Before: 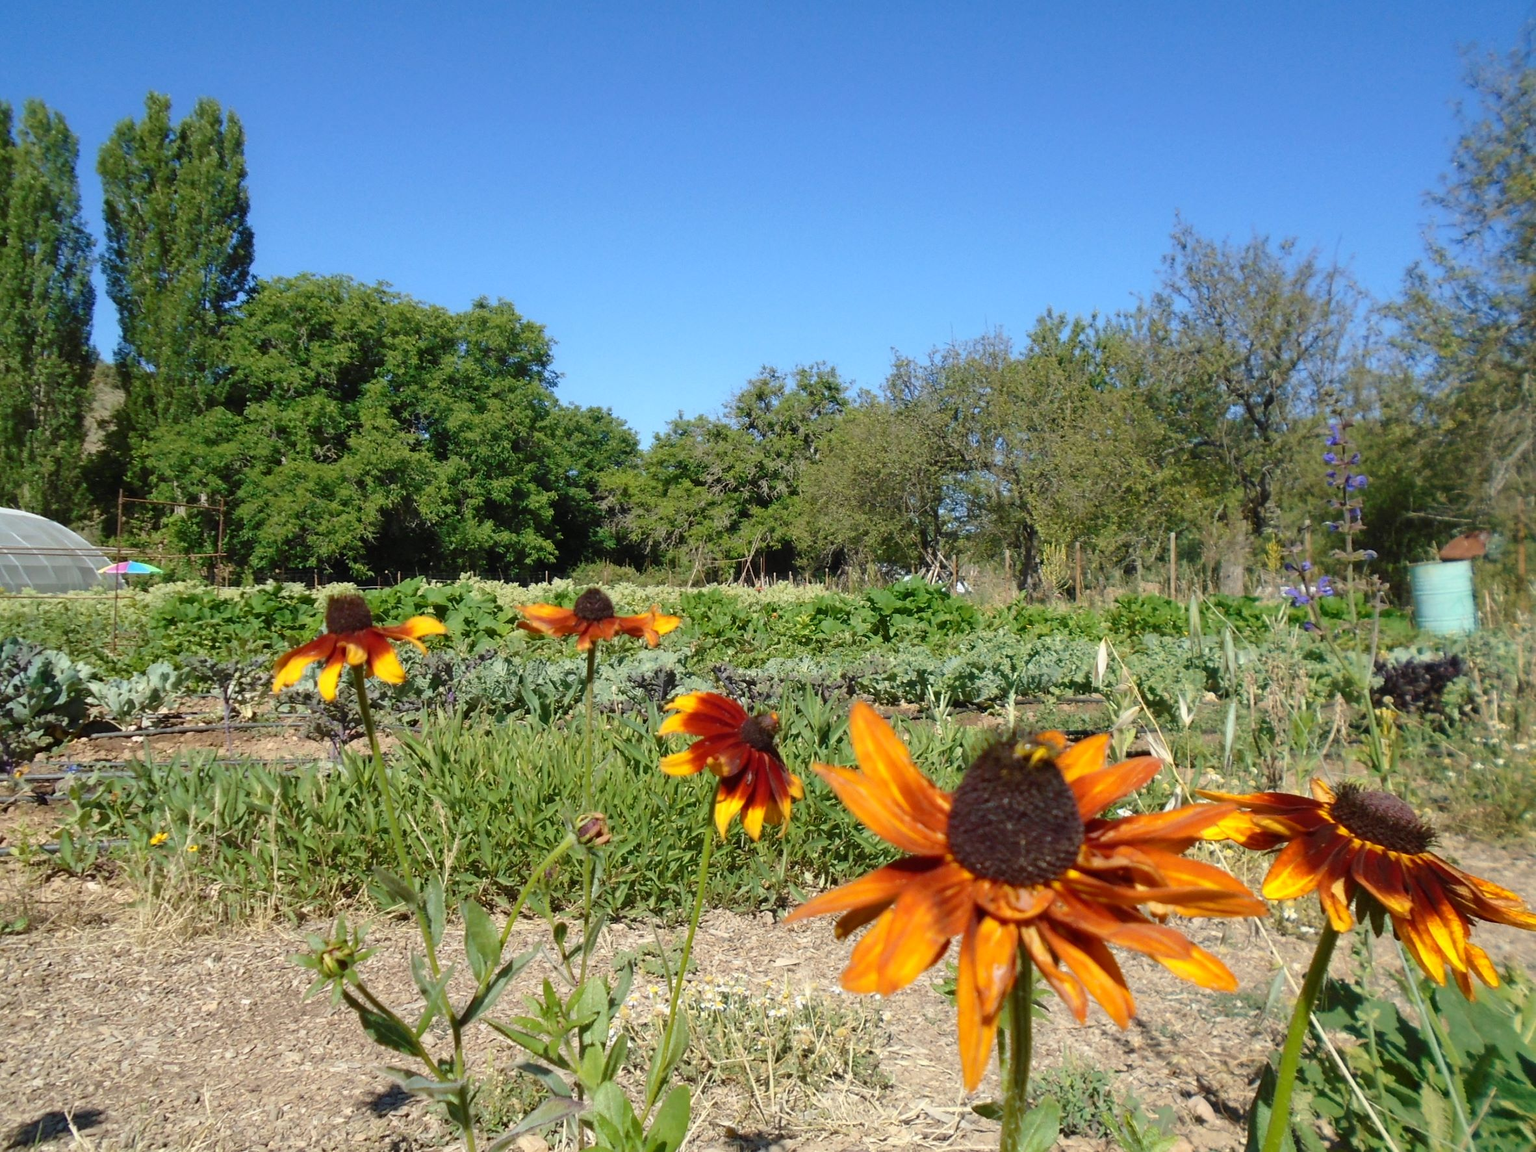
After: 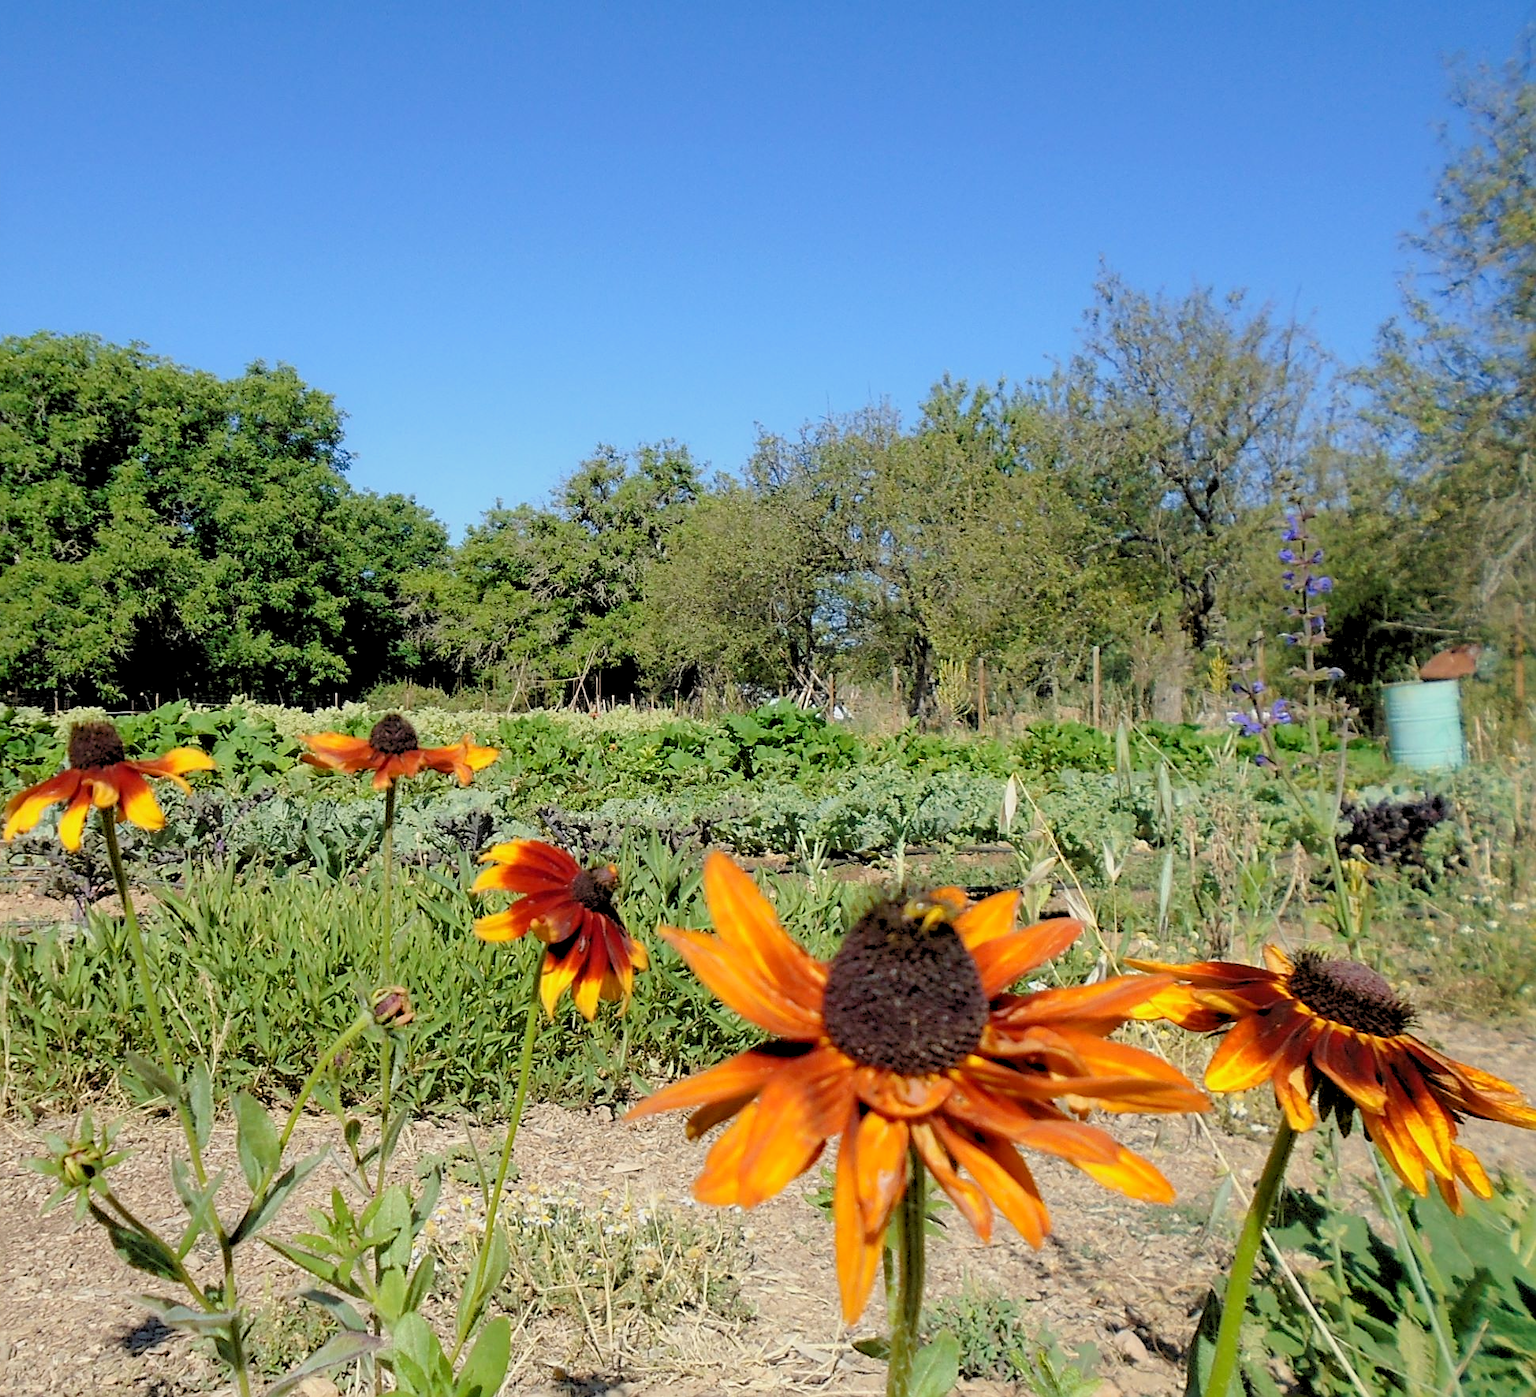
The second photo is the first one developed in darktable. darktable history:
exposure: black level correction 0.001, compensate highlight preservation false
sharpen: on, module defaults
crop: left 17.582%, bottom 0.031%
rgb levels: preserve colors sum RGB, levels [[0.038, 0.433, 0.934], [0, 0.5, 1], [0, 0.5, 1]]
